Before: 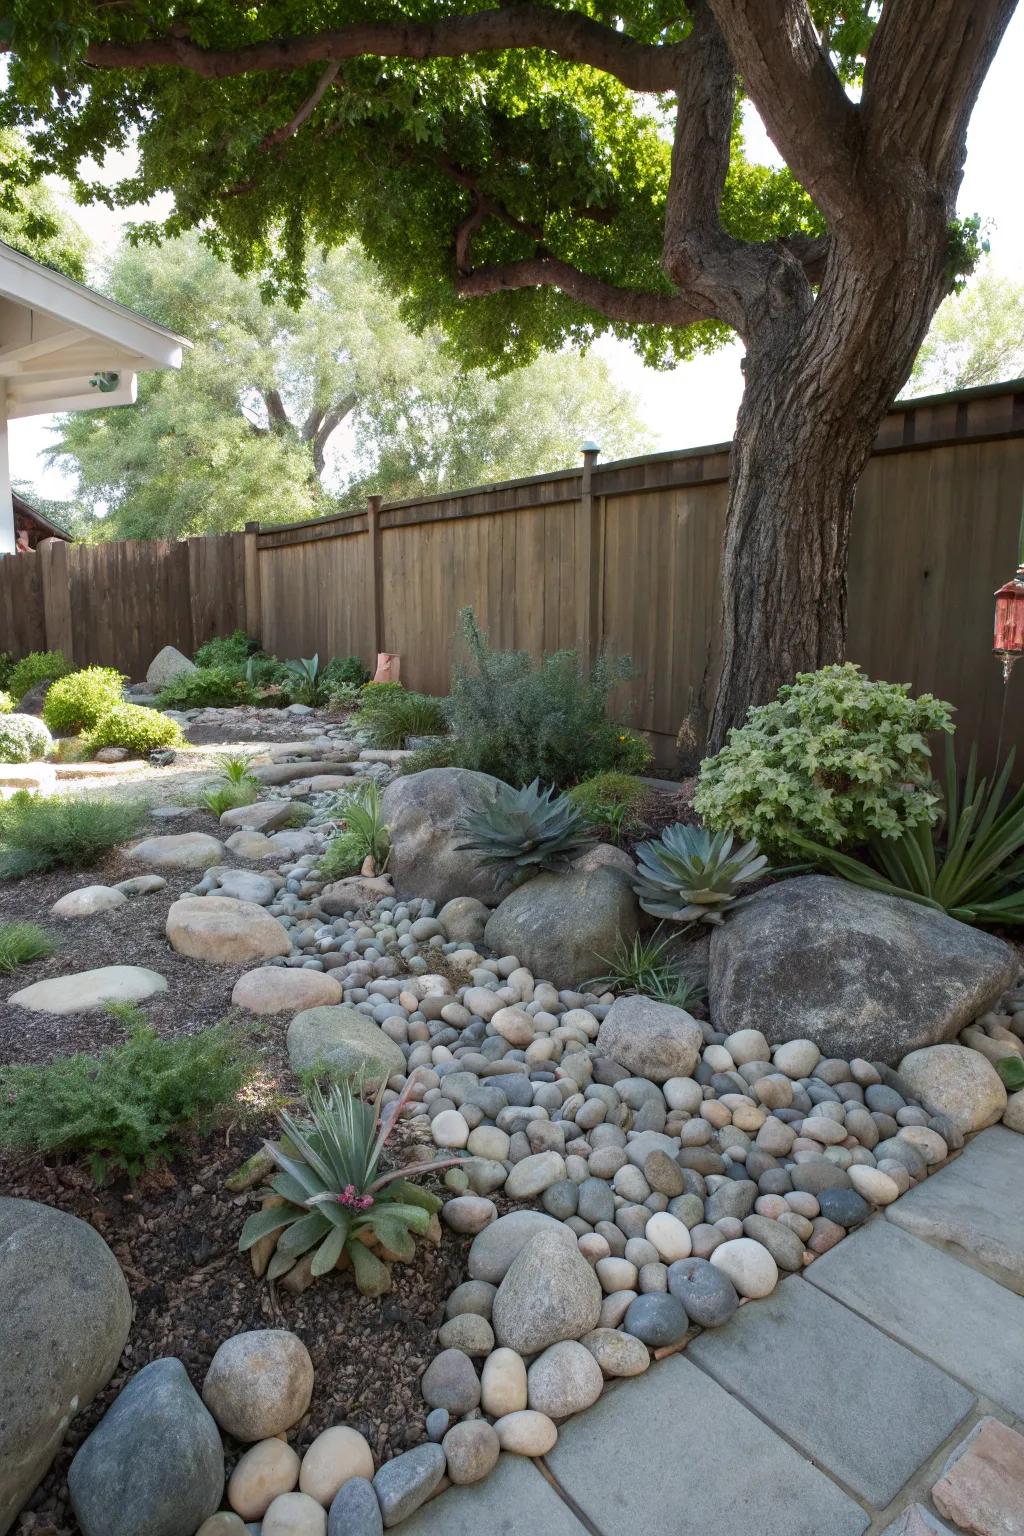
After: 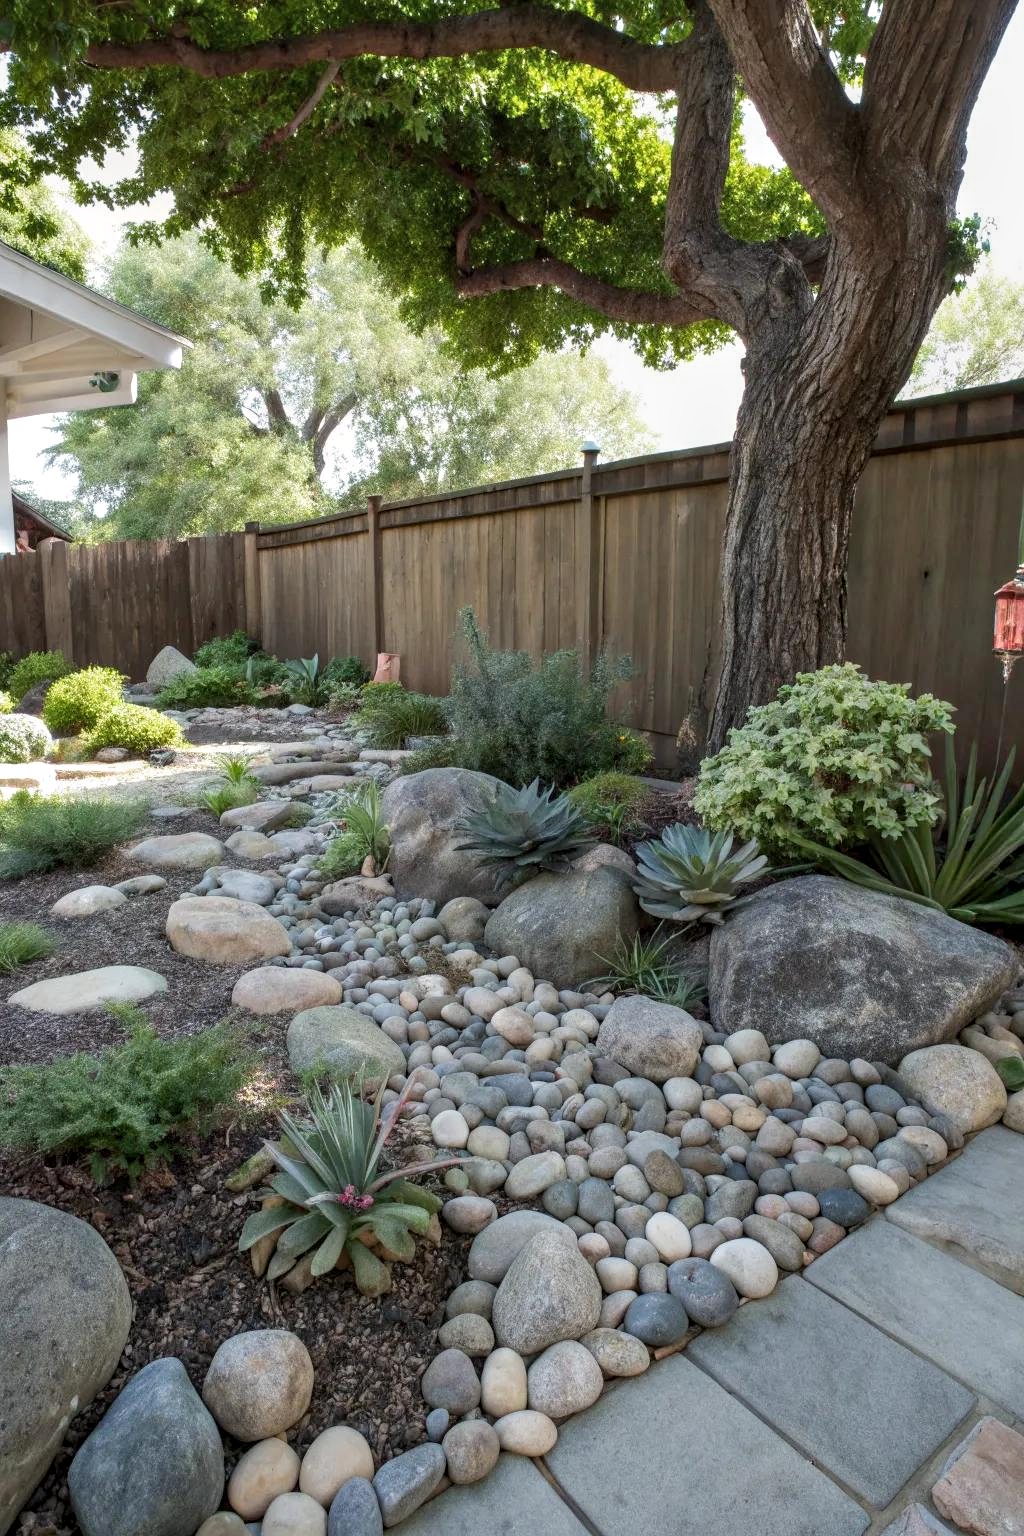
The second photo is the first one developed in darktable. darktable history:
local contrast: on, module defaults
exposure: compensate highlight preservation false
shadows and highlights: low approximation 0.01, soften with gaussian
